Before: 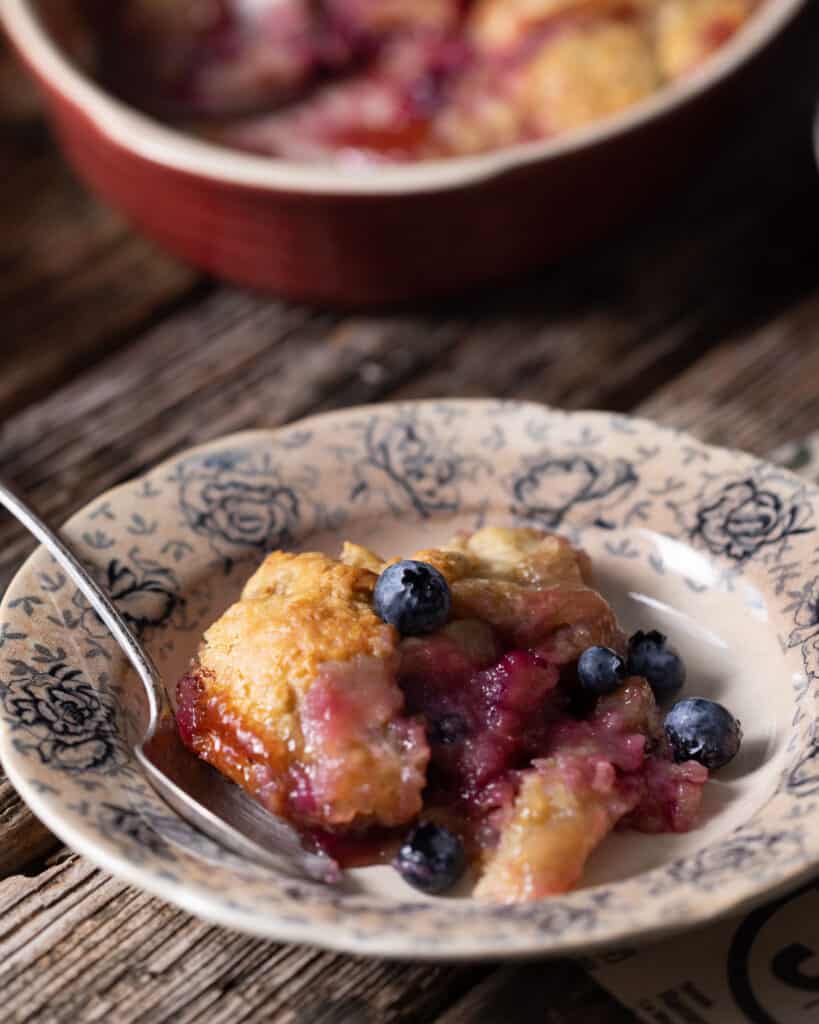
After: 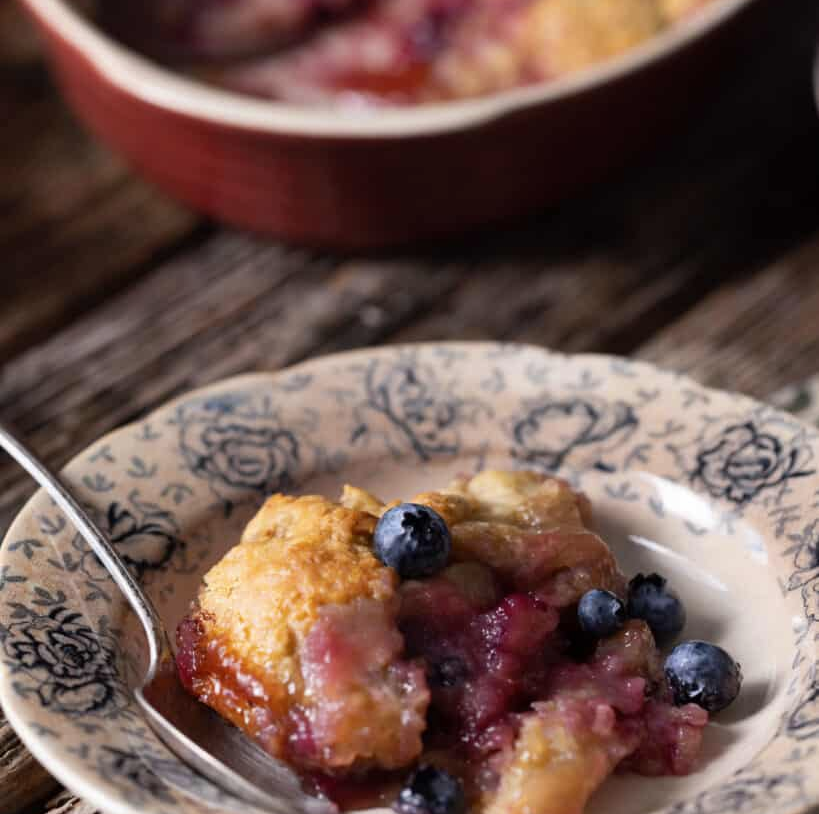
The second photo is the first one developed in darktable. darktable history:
color zones: curves: ch0 [(0.068, 0.464) (0.25, 0.5) (0.48, 0.508) (0.75, 0.536) (0.886, 0.476) (0.967, 0.456)]; ch1 [(0.066, 0.456) (0.25, 0.5) (0.616, 0.508) (0.746, 0.56) (0.934, 0.444)]
crop and rotate: top 5.657%, bottom 14.806%
